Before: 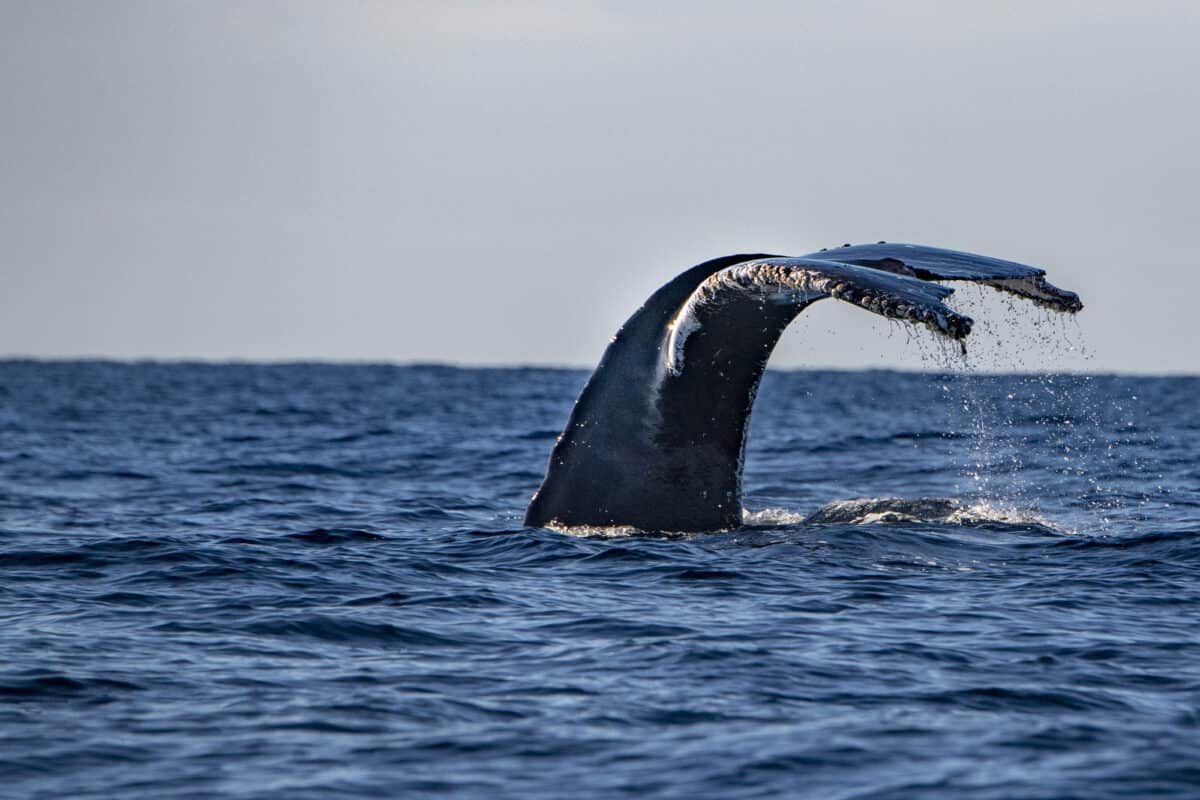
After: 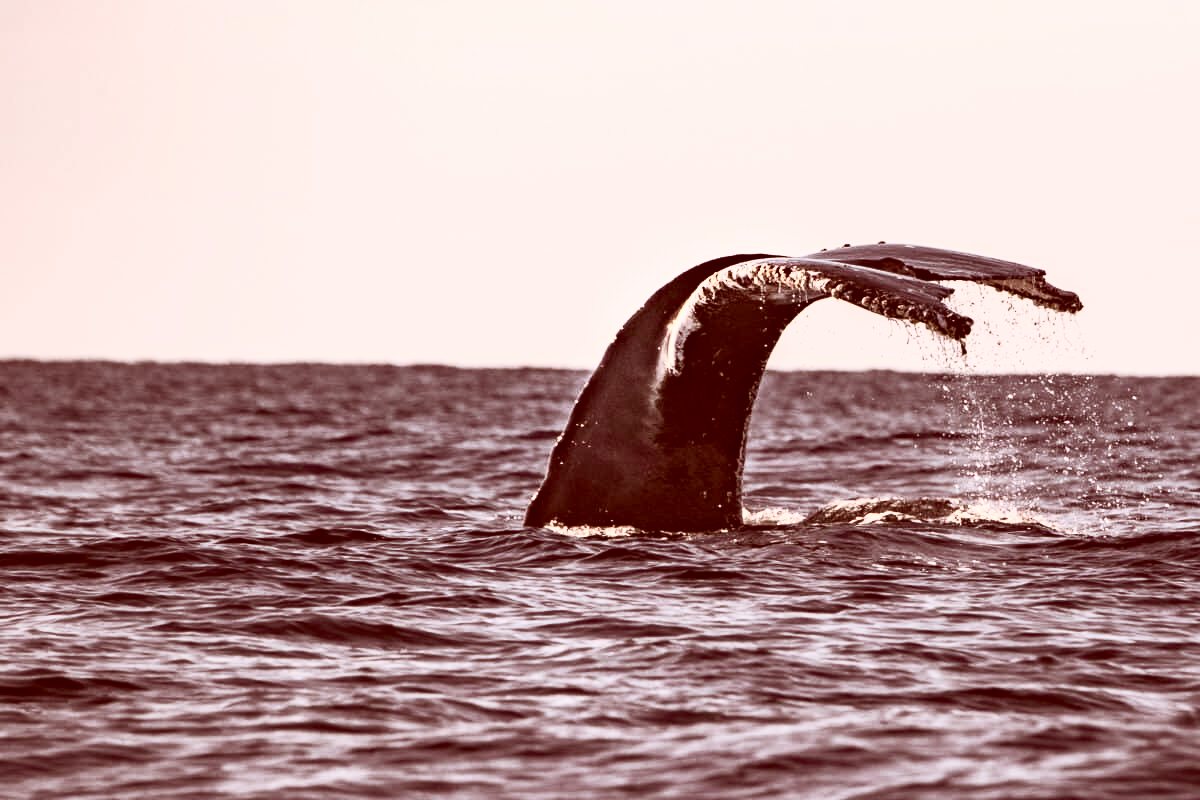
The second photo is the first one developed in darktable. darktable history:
contrast brightness saturation: contrast 0.57, brightness 0.57, saturation -0.34
color correction: highlights a* 9.03, highlights b* 8.71, shadows a* 40, shadows b* 40, saturation 0.8
